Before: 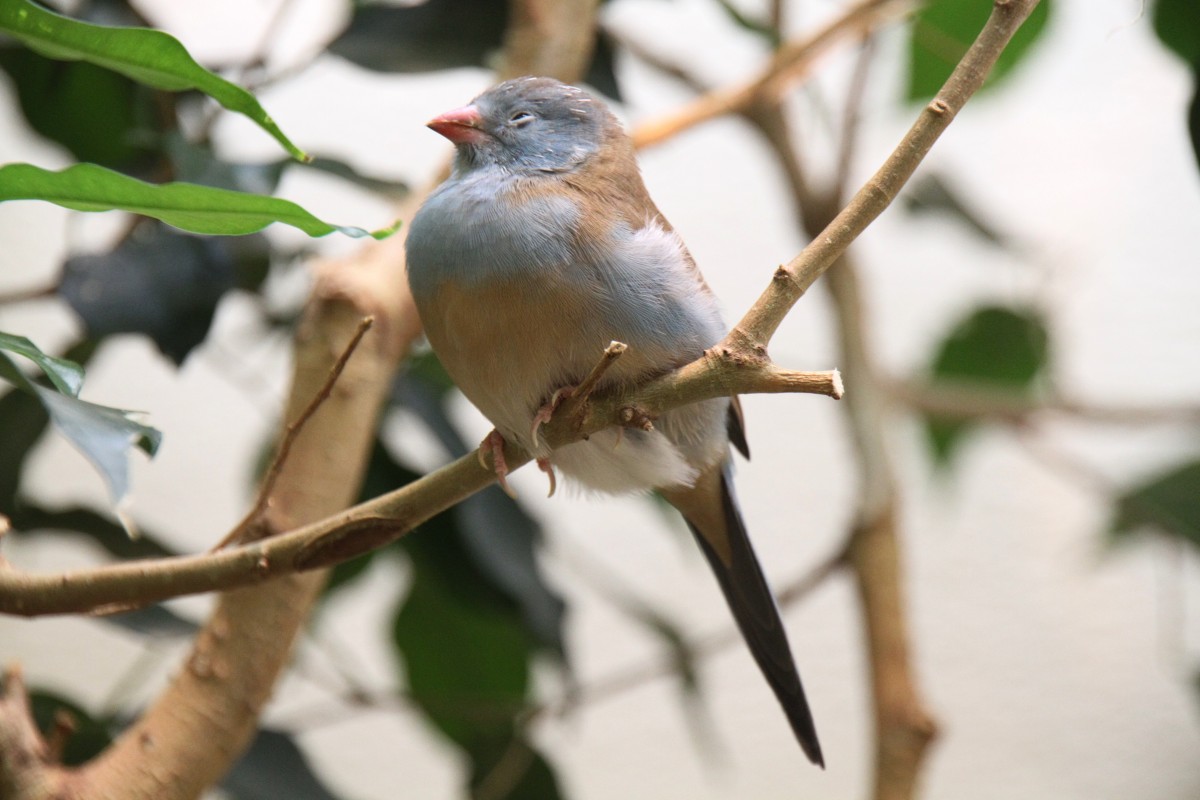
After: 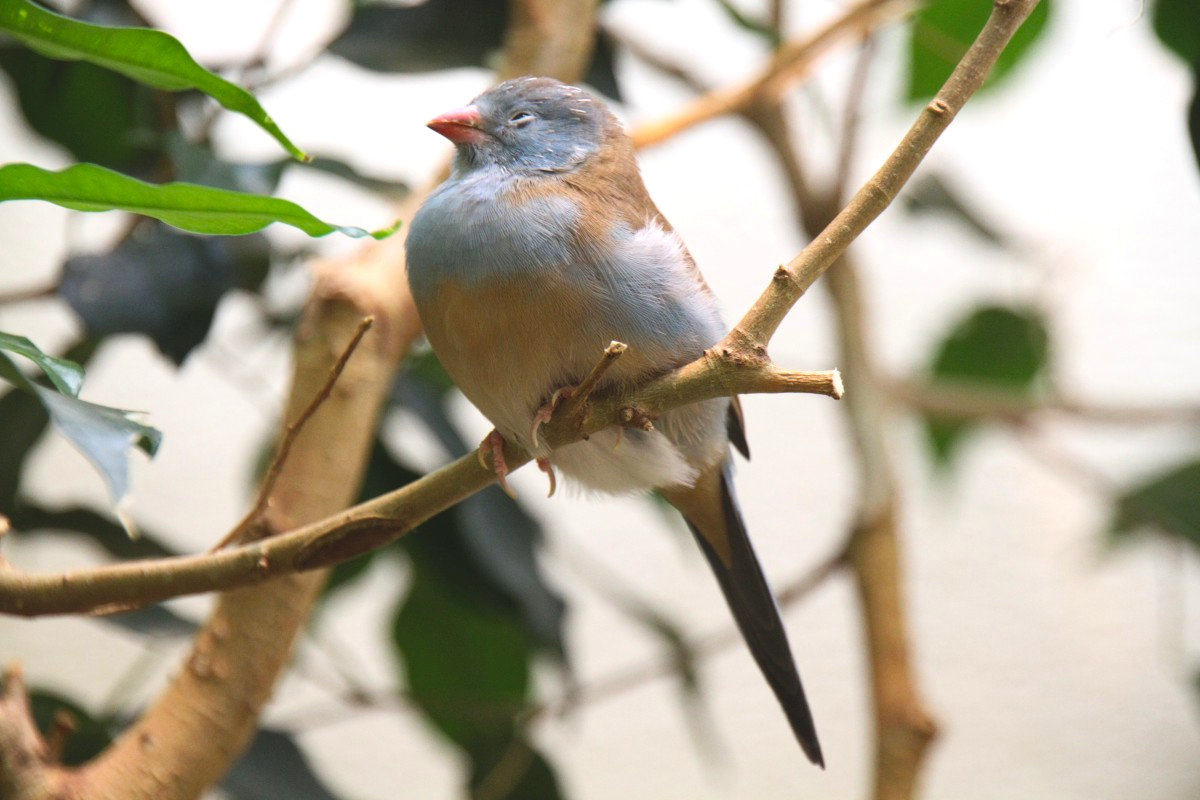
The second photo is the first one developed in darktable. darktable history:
color balance rgb: global offset › luminance 0.704%, perceptual saturation grading › global saturation 14.931%, perceptual brilliance grading › global brilliance 3.782%, global vibrance 14.333%
